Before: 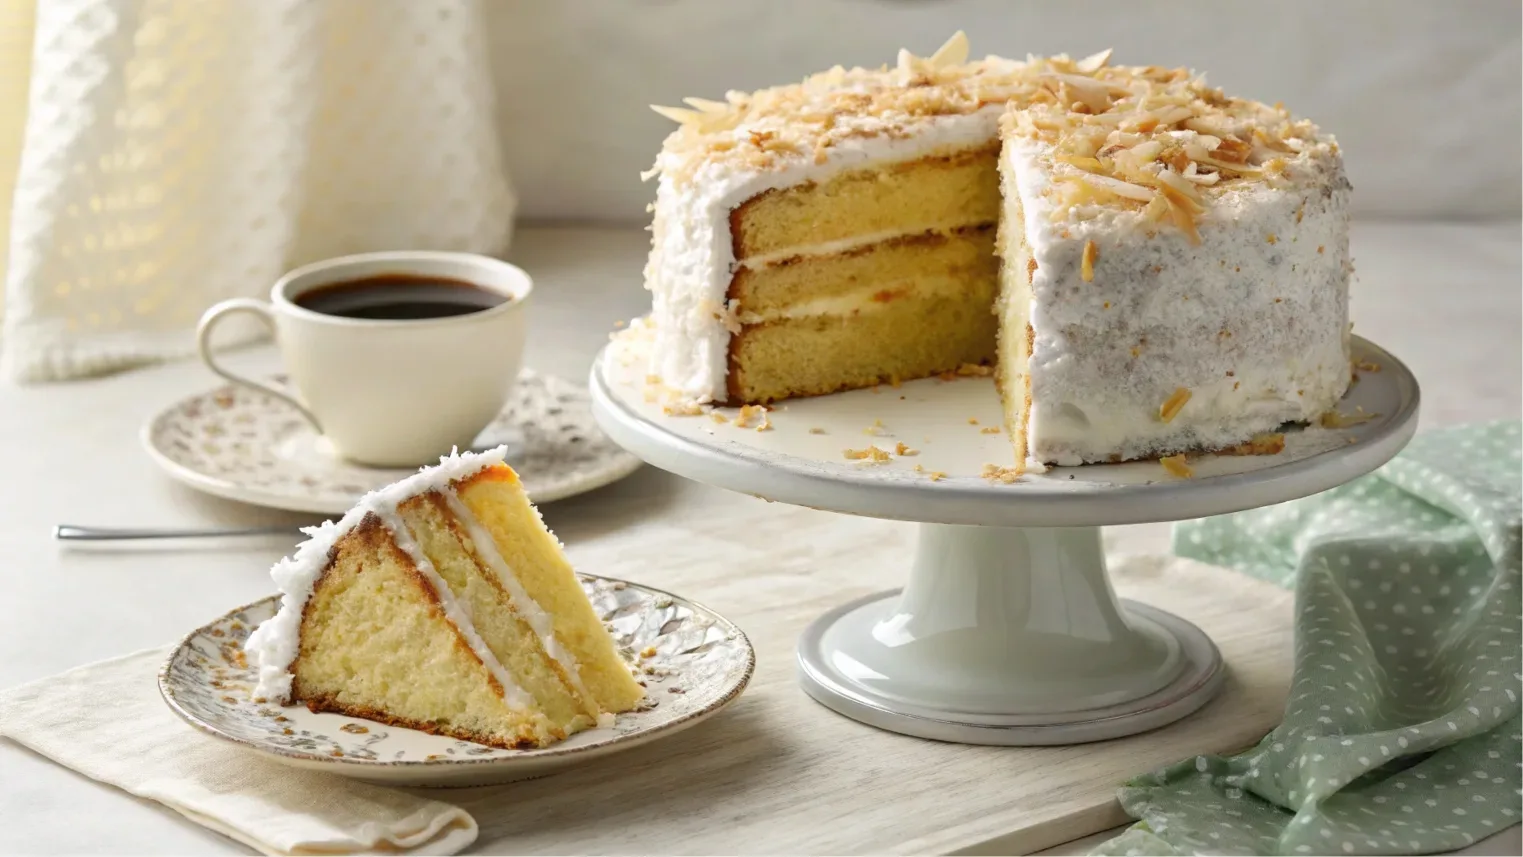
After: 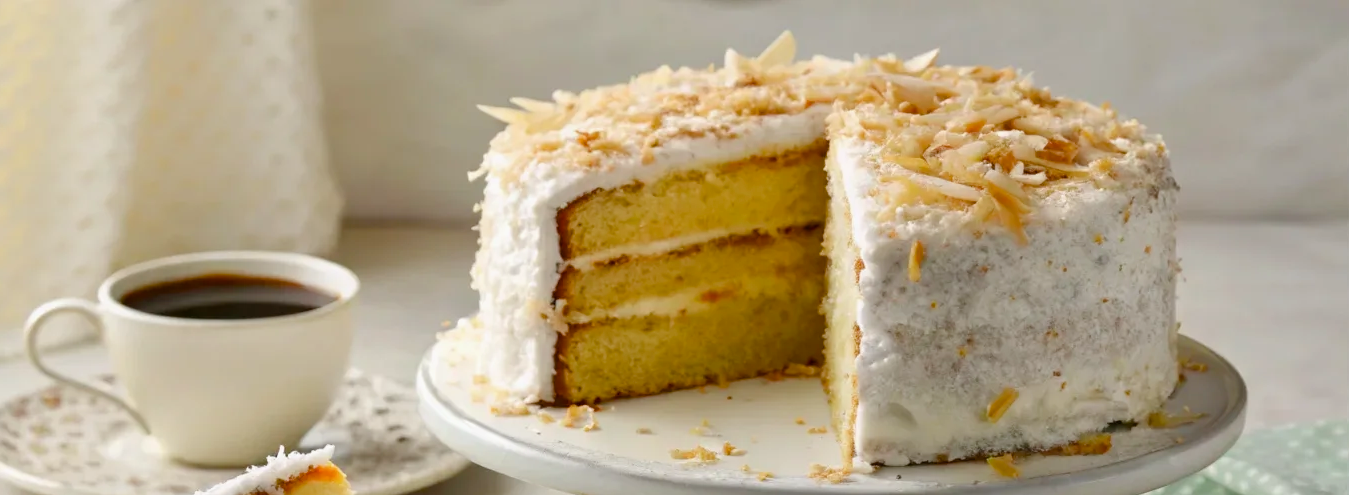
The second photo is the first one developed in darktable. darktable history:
color balance rgb: shadows lift › hue 87.47°, power › chroma 0.238%, power › hue 62.73°, perceptual saturation grading › global saturation 20%, perceptual saturation grading › highlights -25.801%, perceptual saturation grading › shadows 24.169%, perceptual brilliance grading › global brilliance 2.971%, perceptual brilliance grading › highlights -3.286%, perceptual brilliance grading › shadows 3.166%
crop and rotate: left 11.365%, bottom 42.161%
exposure: exposure -0.056 EV, compensate exposure bias true, compensate highlight preservation false
